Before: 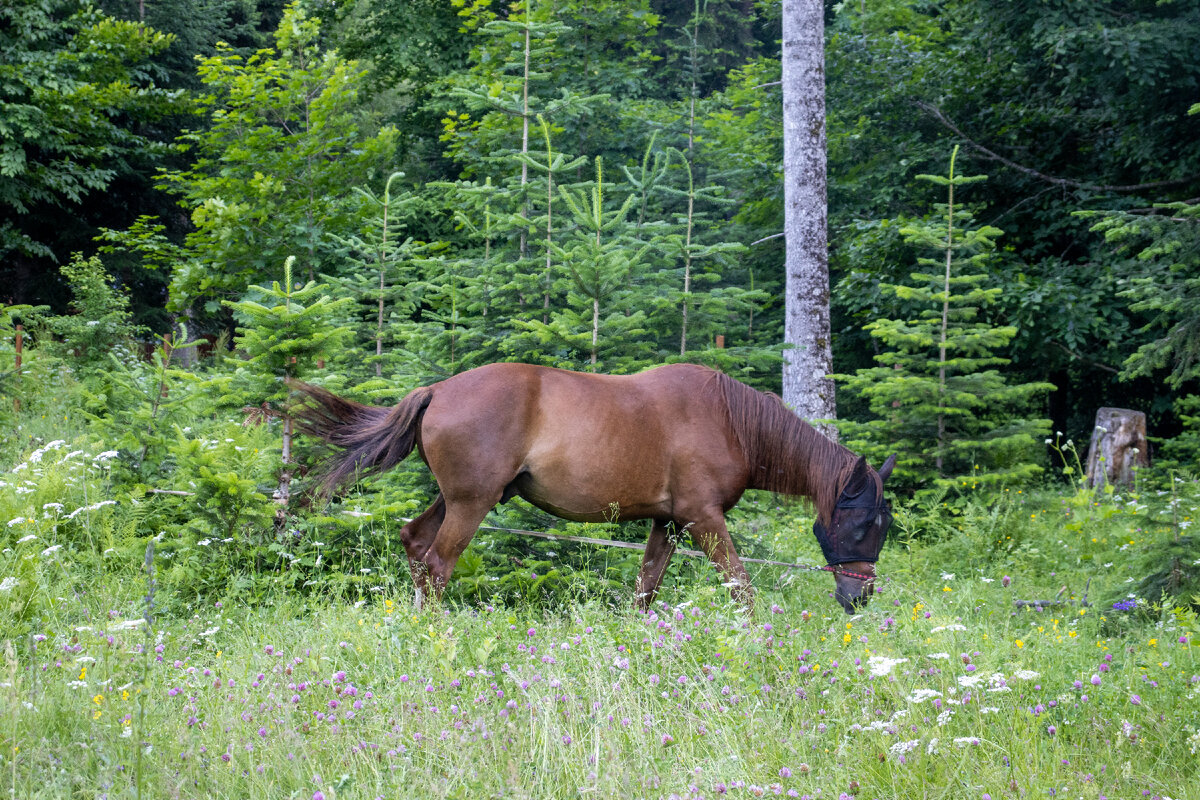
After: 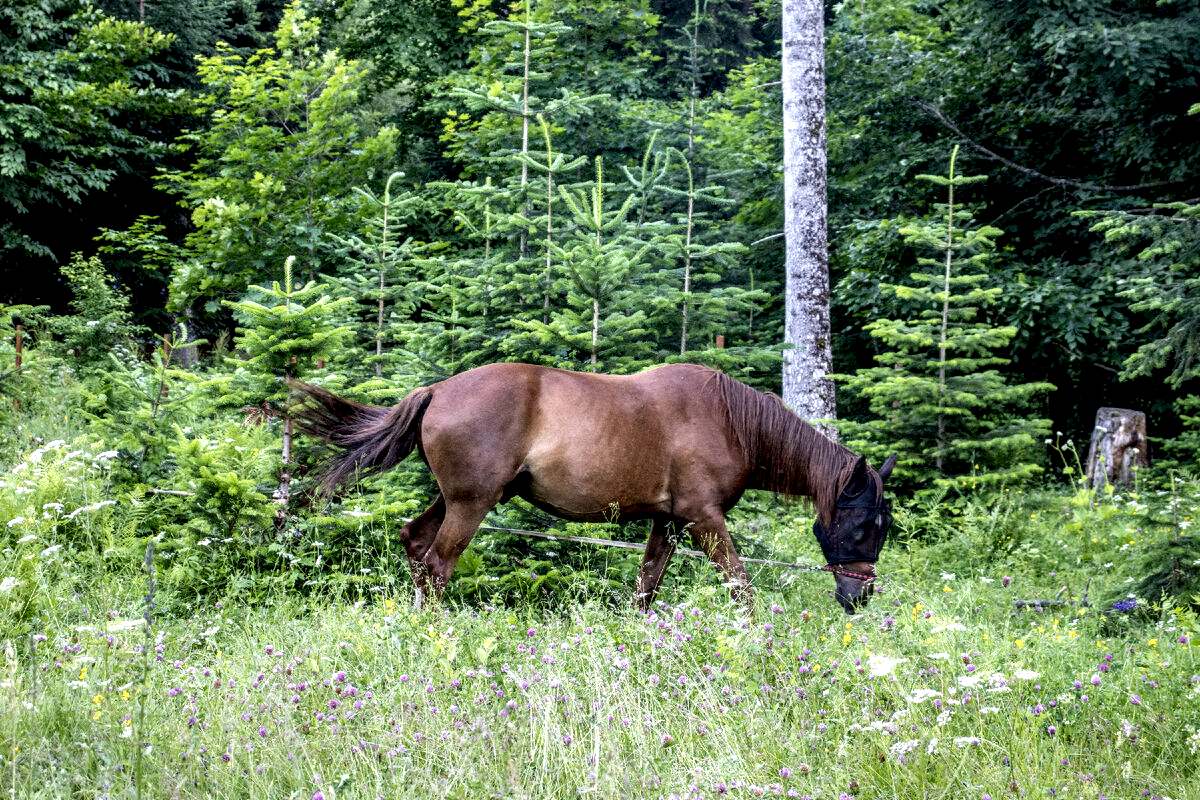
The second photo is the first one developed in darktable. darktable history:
local contrast: highlights 81%, shadows 57%, detail 173%, midtone range 0.597
color zones: curves: ch0 [(0, 0.5) (0.143, 0.5) (0.286, 0.5) (0.429, 0.5) (0.571, 0.5) (0.714, 0.476) (0.857, 0.5) (1, 0.5)]; ch2 [(0, 0.5) (0.143, 0.5) (0.286, 0.5) (0.429, 0.5) (0.571, 0.5) (0.714, 0.487) (0.857, 0.5) (1, 0.5)], mix 26.25%
